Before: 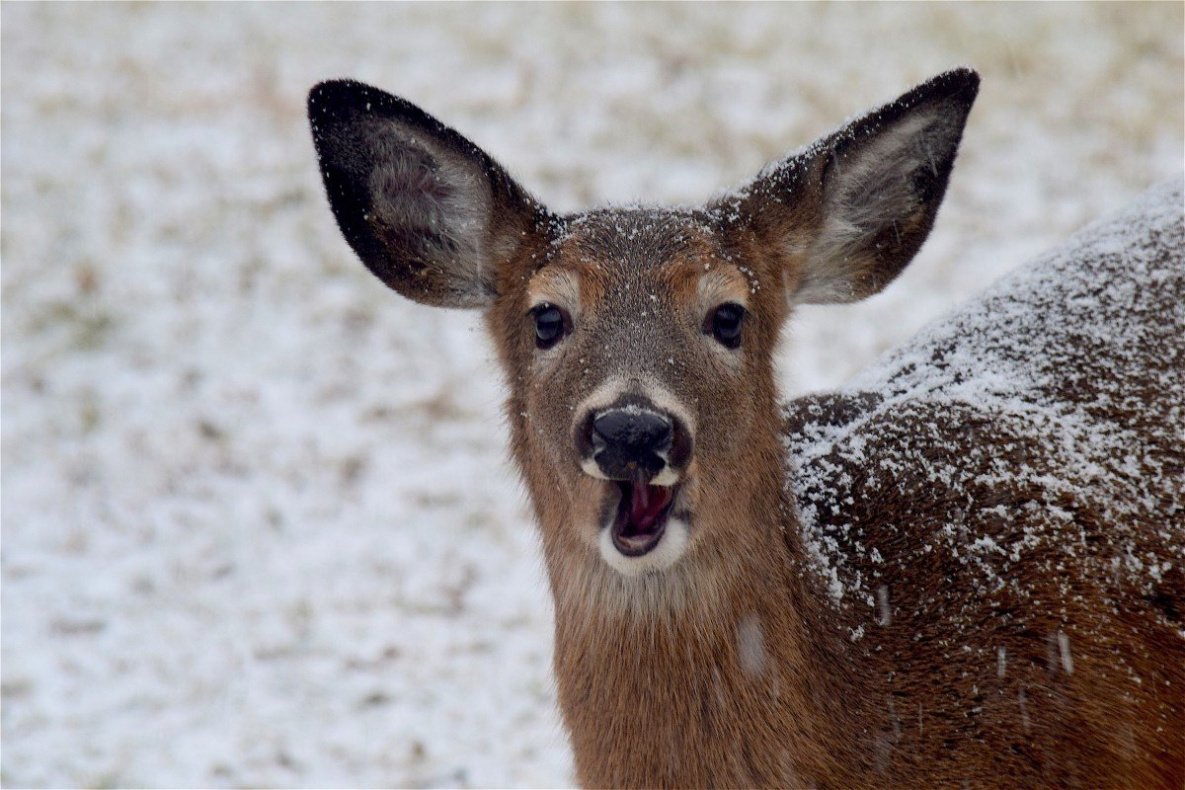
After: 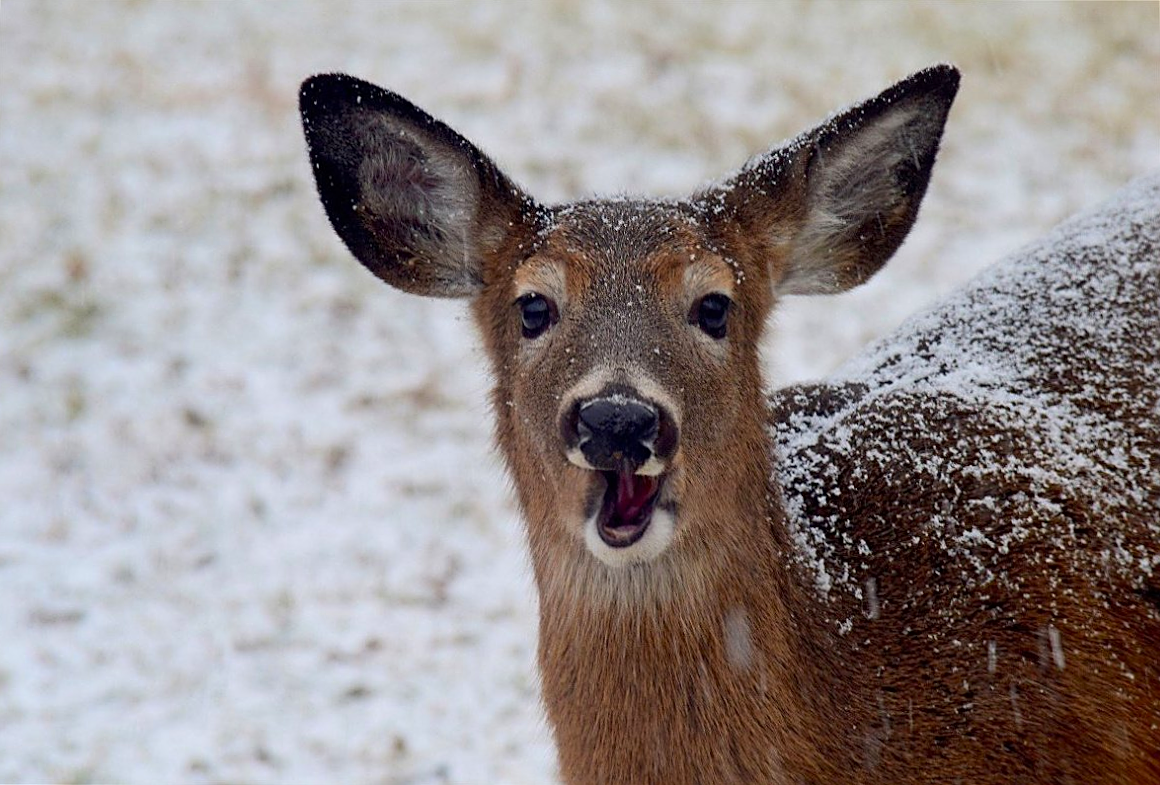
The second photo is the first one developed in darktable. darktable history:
contrast brightness saturation: saturation 0.18
rotate and perspective: rotation 0.226°, lens shift (vertical) -0.042, crop left 0.023, crop right 0.982, crop top 0.006, crop bottom 0.994
sharpen: on, module defaults
